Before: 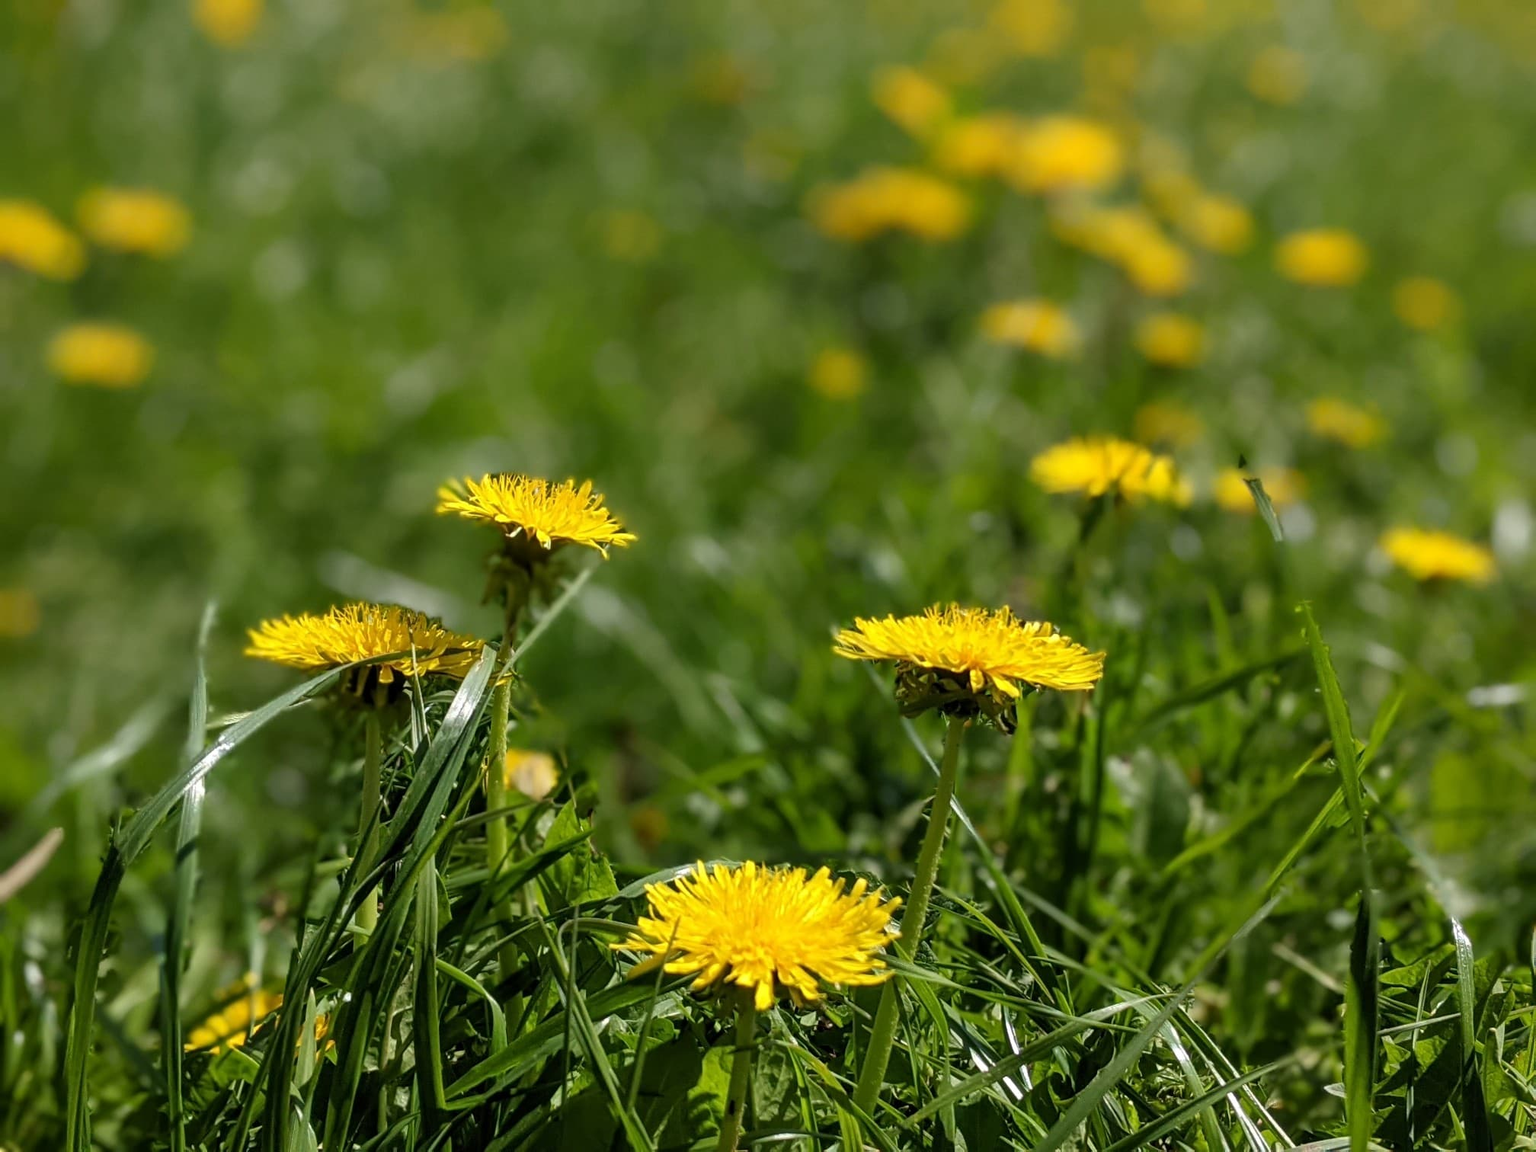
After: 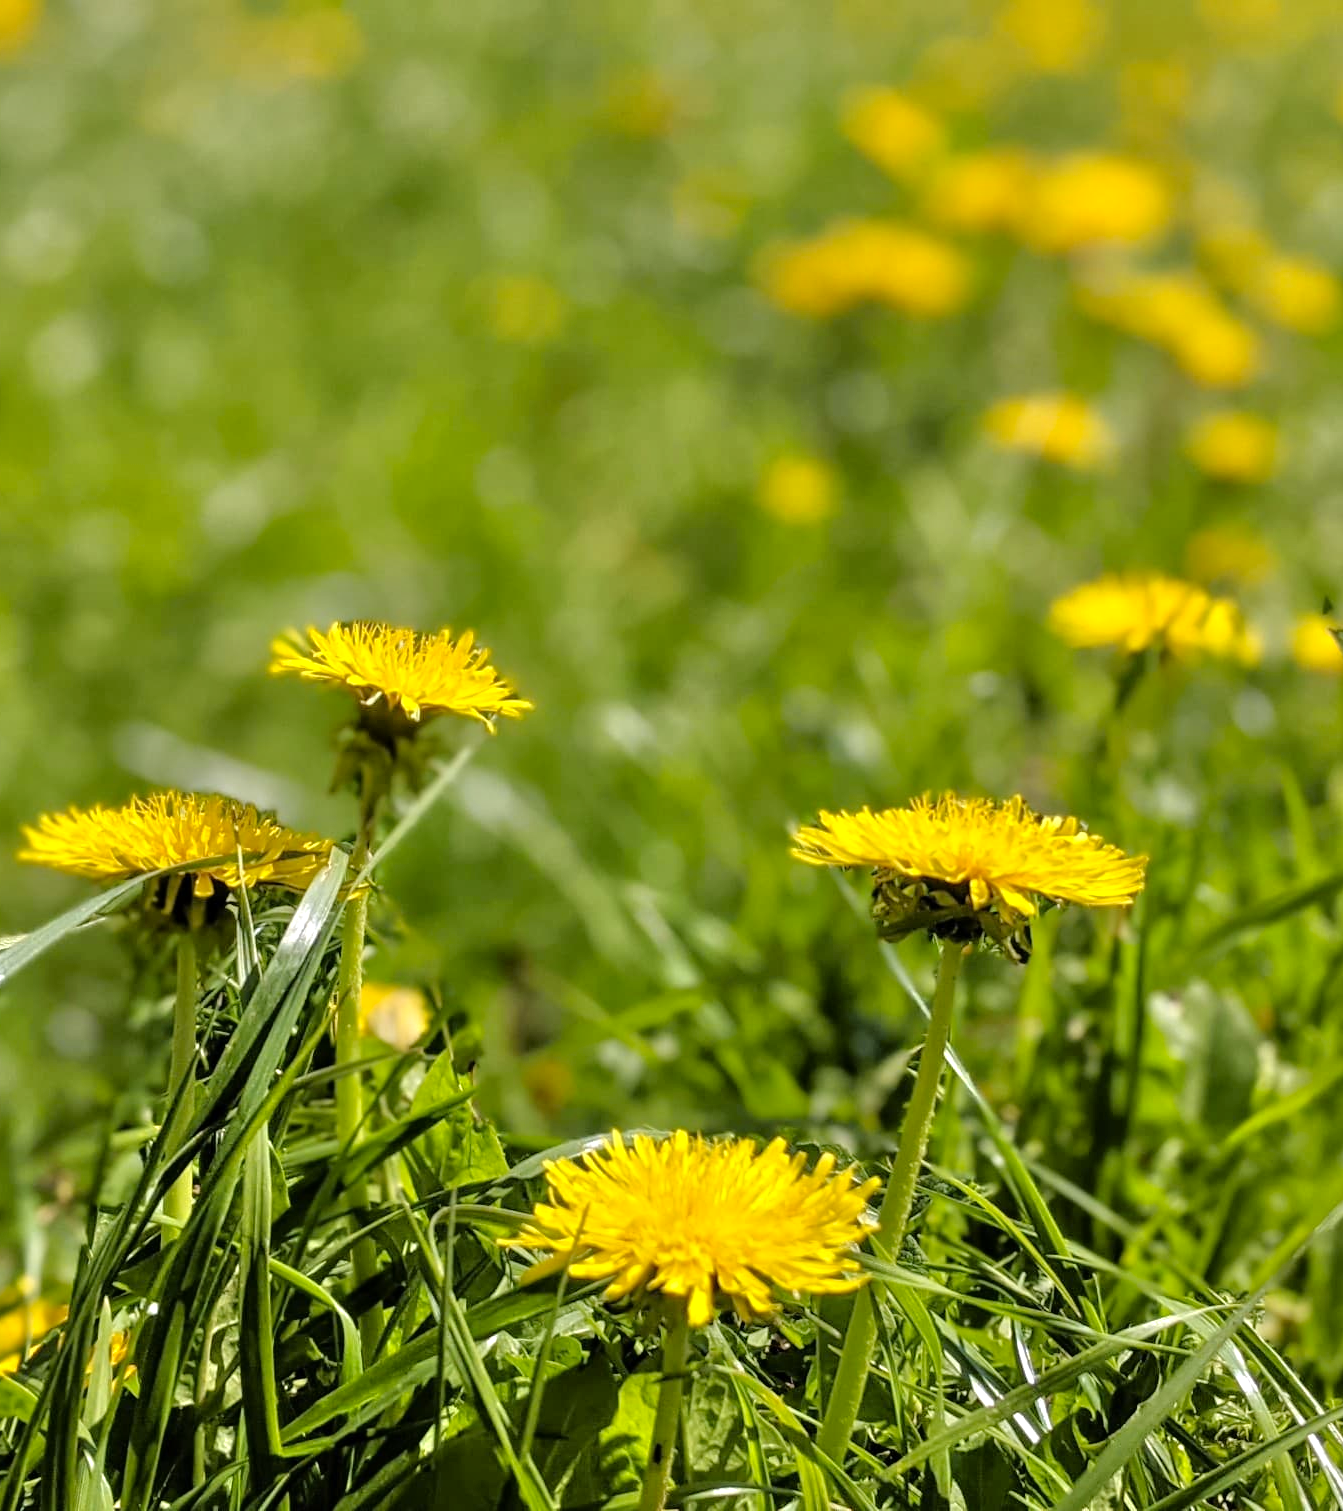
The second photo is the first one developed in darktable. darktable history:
color contrast: green-magenta contrast 0.8, blue-yellow contrast 1.1, unbound 0
crop and rotate: left 15.055%, right 18.278%
tone equalizer: -7 EV 0.15 EV, -6 EV 0.6 EV, -5 EV 1.15 EV, -4 EV 1.33 EV, -3 EV 1.15 EV, -2 EV 0.6 EV, -1 EV 0.15 EV, mask exposure compensation -0.5 EV
